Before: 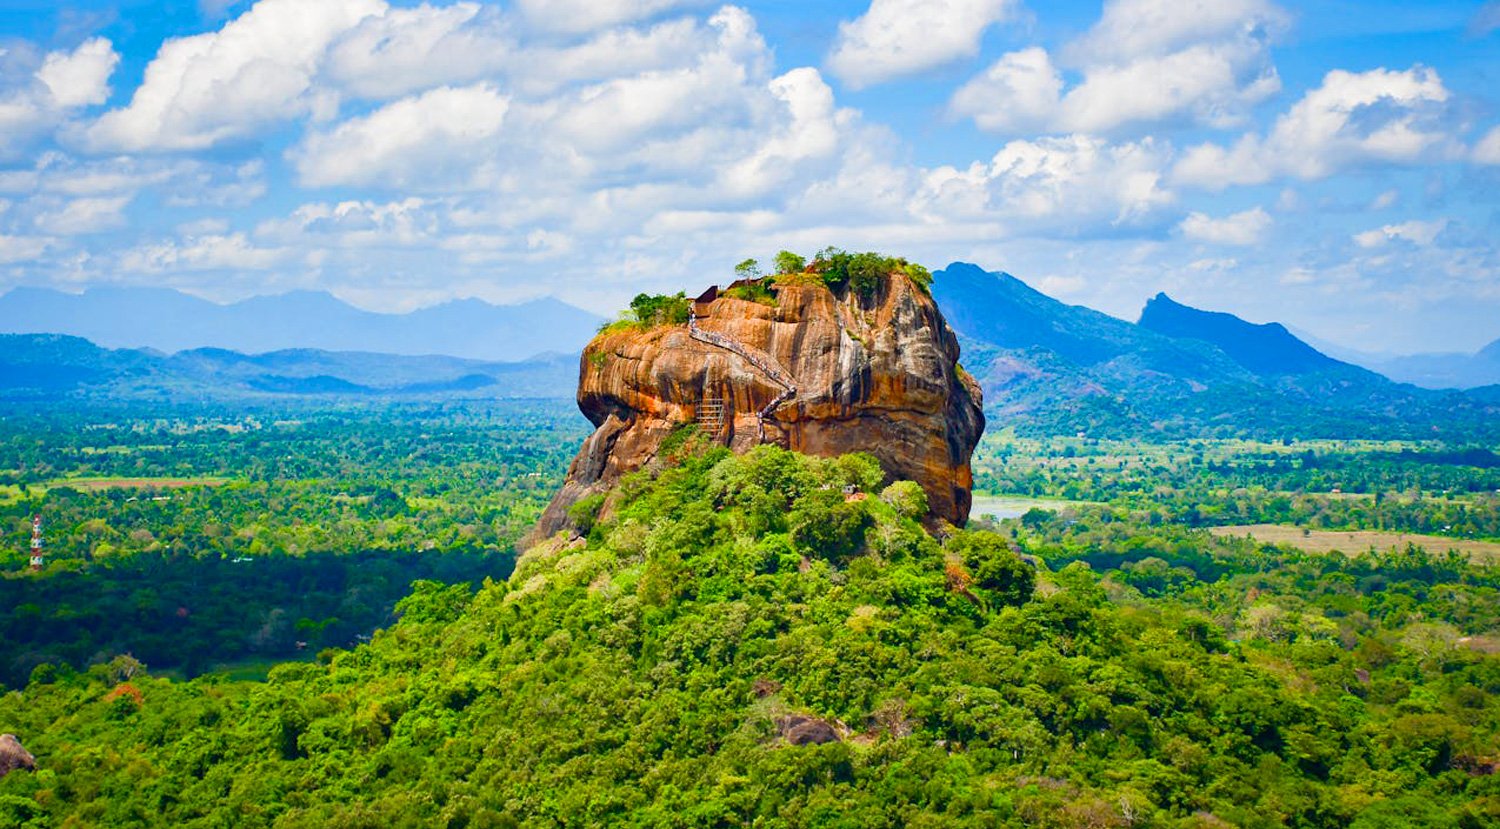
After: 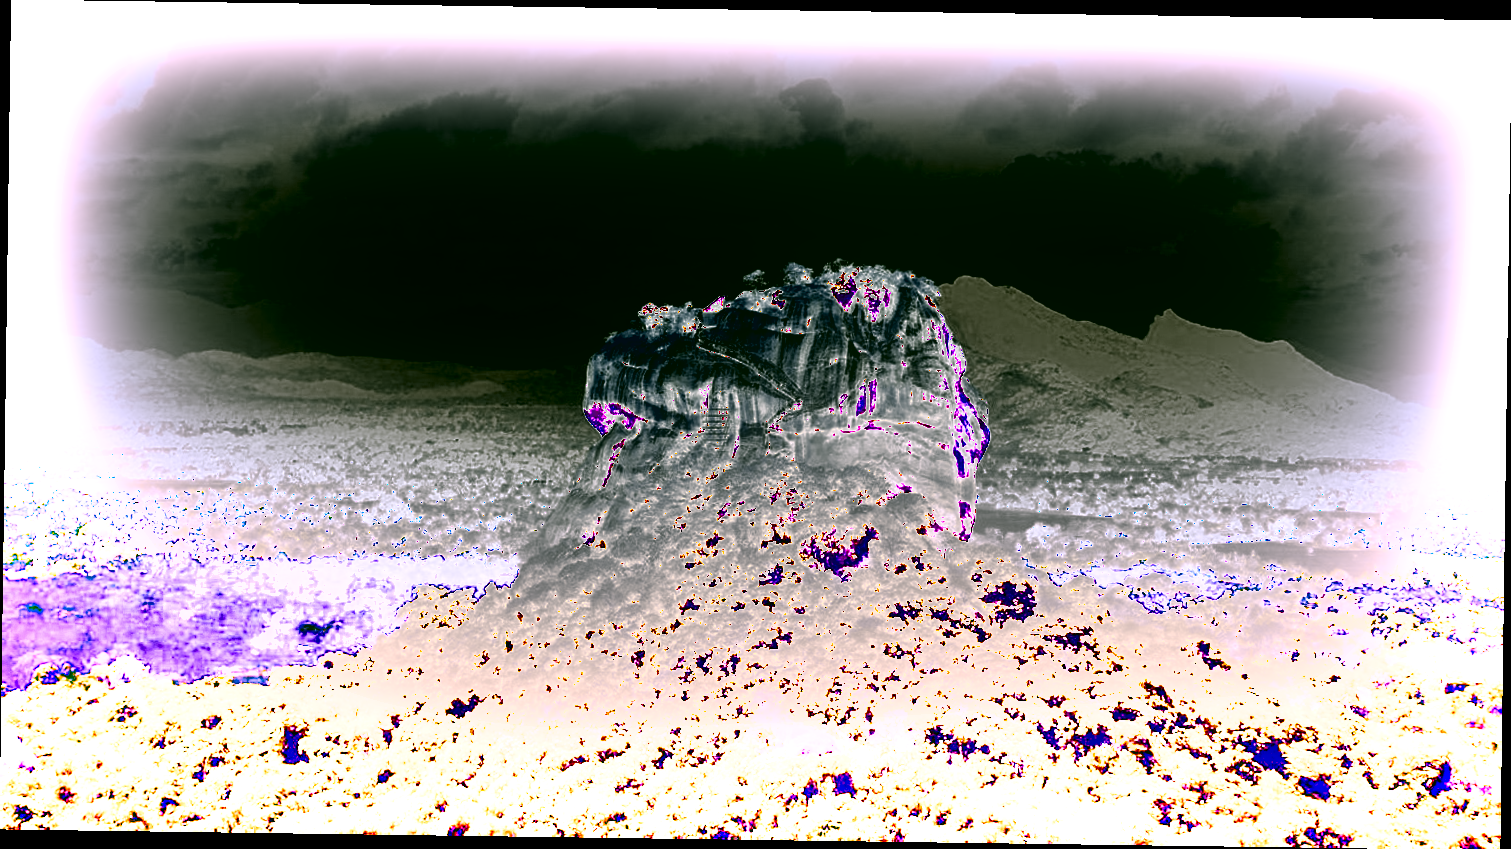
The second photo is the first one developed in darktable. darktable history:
color balance rgb: perceptual saturation grading › global saturation 20%, perceptual saturation grading › highlights -25%, perceptual saturation grading › shadows 50%
contrast brightness saturation: brightness -0.25, saturation 0.2
rotate and perspective: rotation 0.8°, automatic cropping off
shadows and highlights: radius 118.69, shadows 42.21, highlights -61.56, soften with gaussian
tone equalizer: -8 EV -0.417 EV, -7 EV -0.389 EV, -6 EV -0.333 EV, -5 EV -0.222 EV, -3 EV 0.222 EV, -2 EV 0.333 EV, -1 EV 0.389 EV, +0 EV 0.417 EV, edges refinement/feathering 500, mask exposure compensation -1.57 EV, preserve details no
exposure: black level correction 0, exposure 1.2 EV, compensate exposure bias true, compensate highlight preservation false
base curve: curves: ch0 [(0, 0) (0.04, 0.03) (0.133, 0.232) (0.448, 0.748) (0.843, 0.968) (1, 1)], preserve colors none
white balance: red 8, blue 8
